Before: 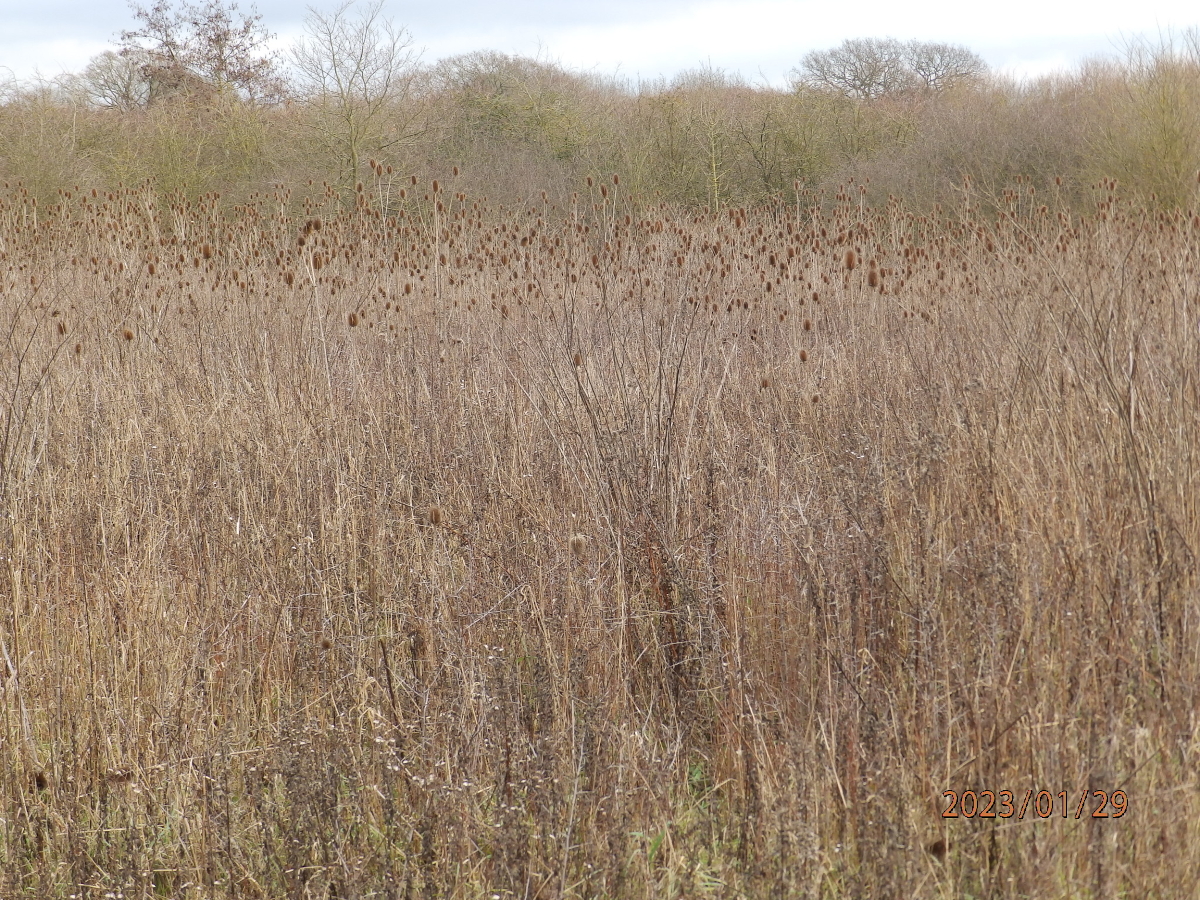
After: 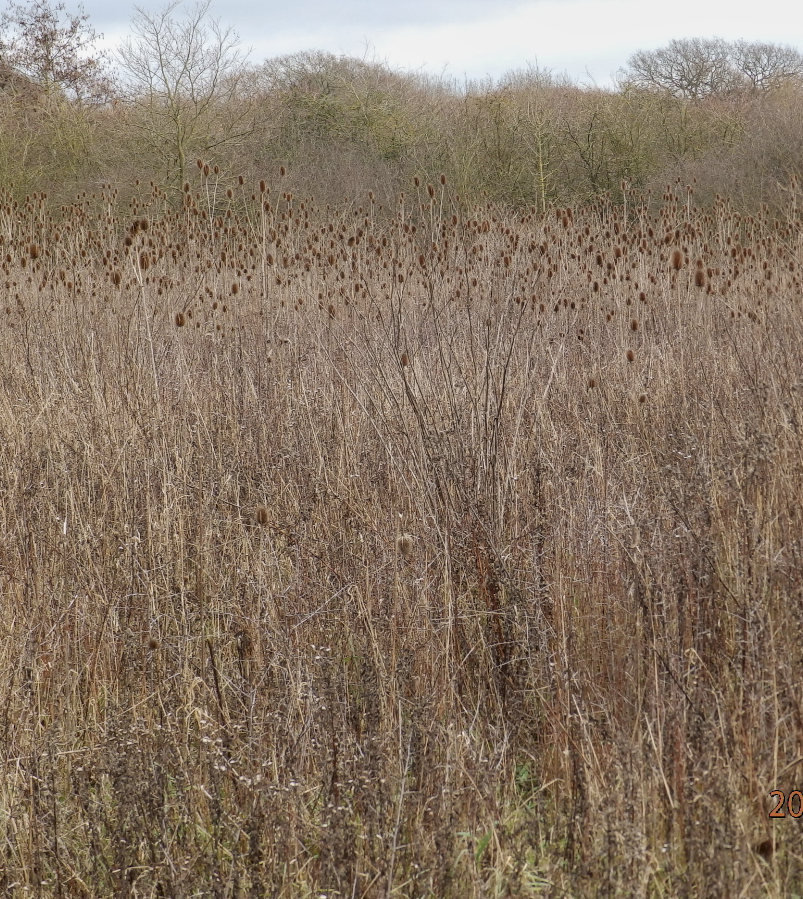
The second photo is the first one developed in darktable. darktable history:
crop and rotate: left 14.46%, right 18.609%
exposure: compensate exposure bias true, compensate highlight preservation false
tone equalizer: -8 EV 0.236 EV, -7 EV 0.409 EV, -6 EV 0.392 EV, -5 EV 0.228 EV, -3 EV -0.284 EV, -2 EV -0.402 EV, -1 EV -0.409 EV, +0 EV -0.275 EV
local contrast: detail 130%
